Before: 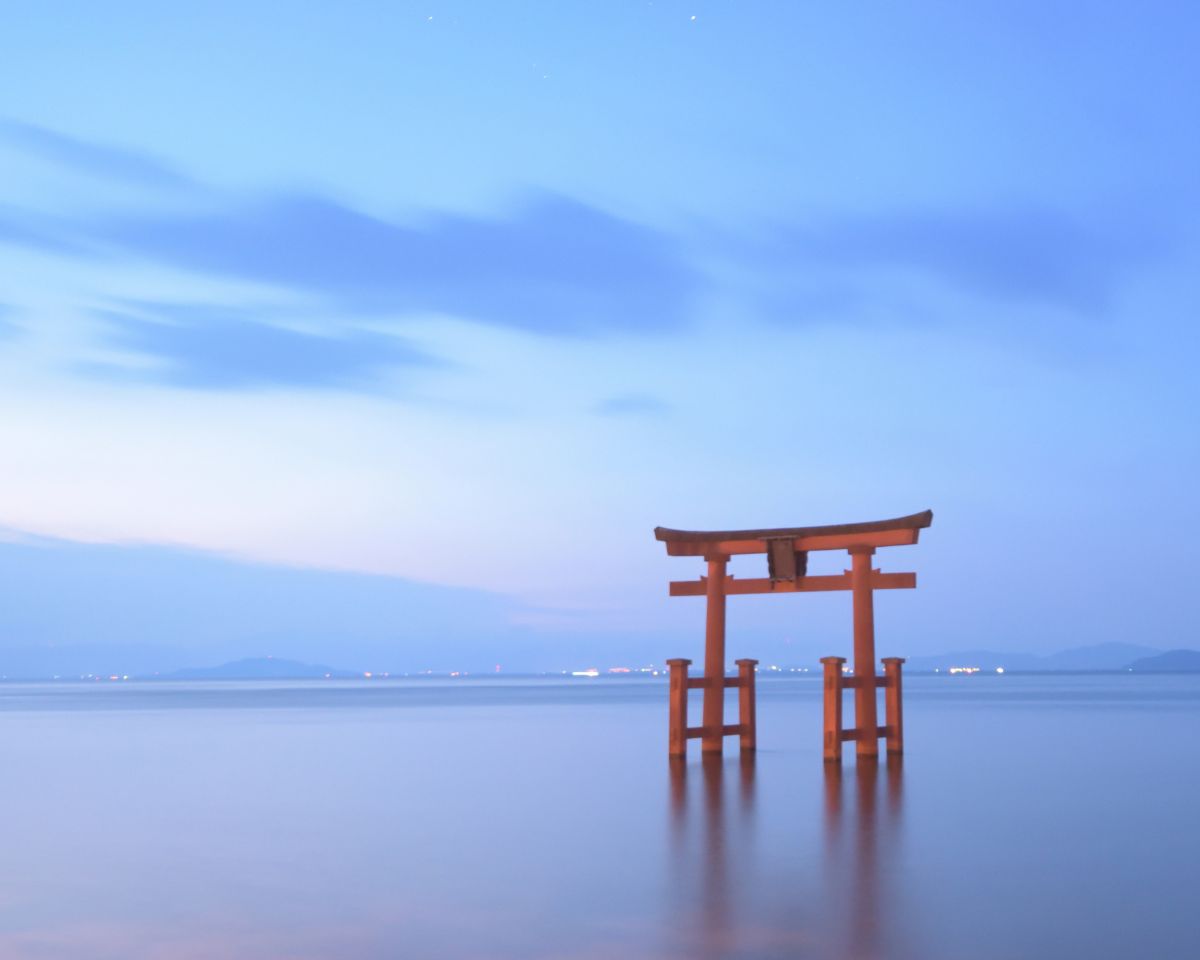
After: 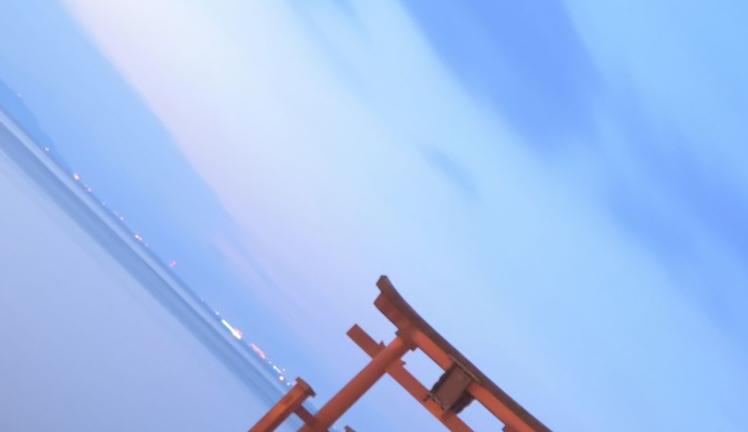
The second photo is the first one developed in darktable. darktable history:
crop and rotate: angle -44.74°, top 16.669%, right 0.866%, bottom 11.663%
